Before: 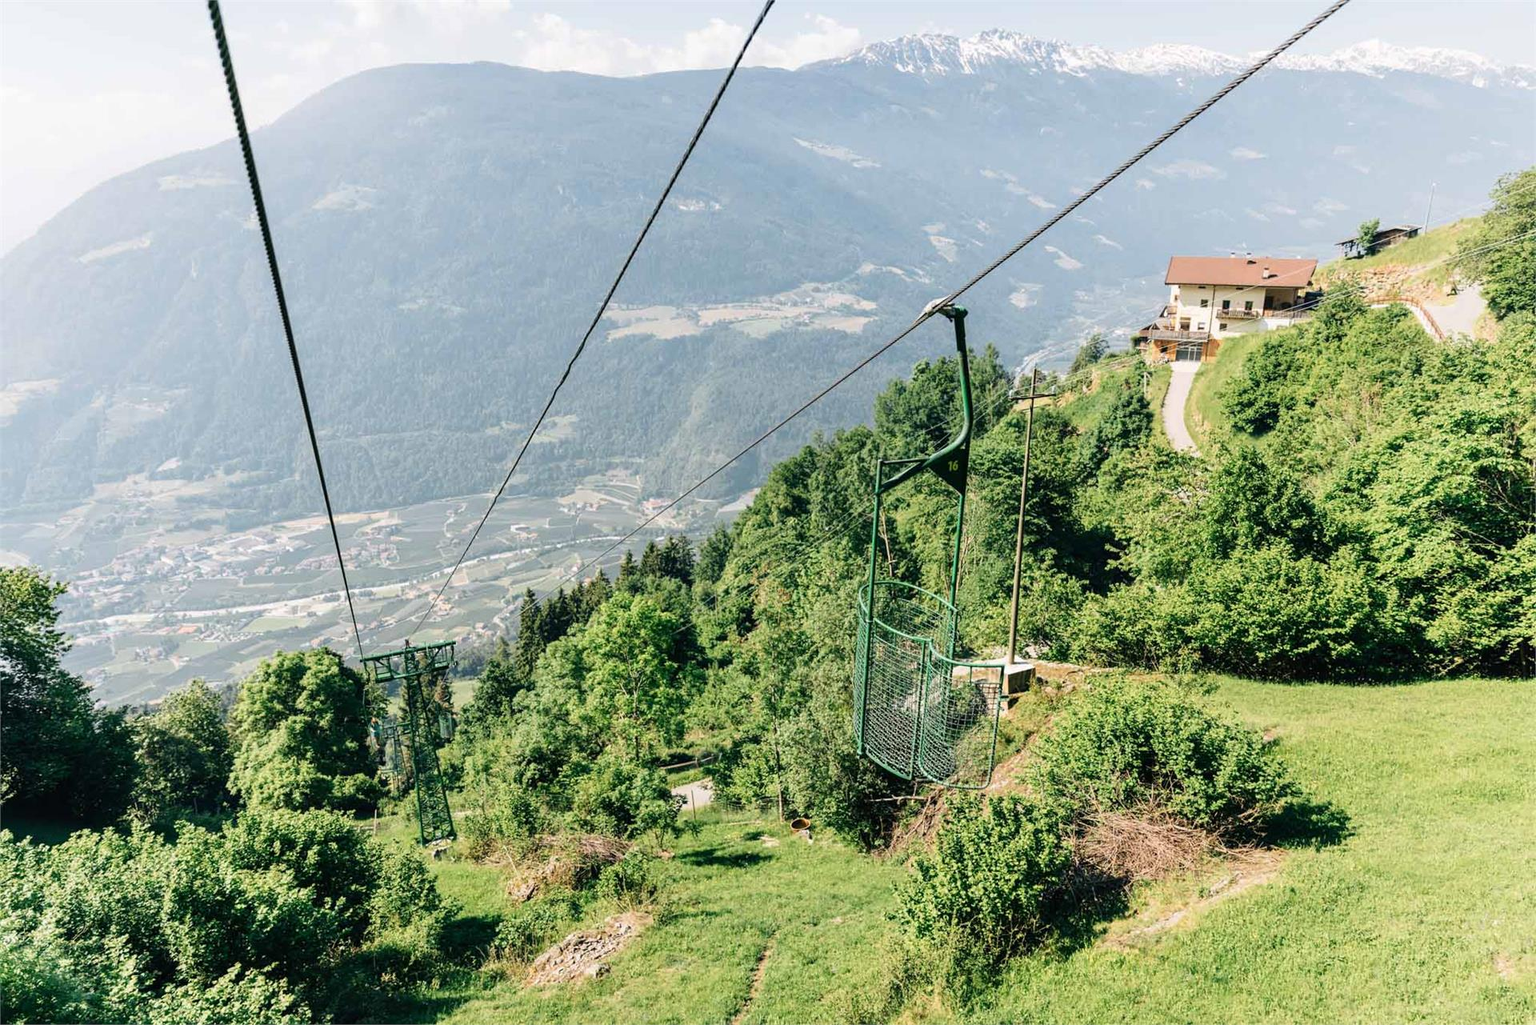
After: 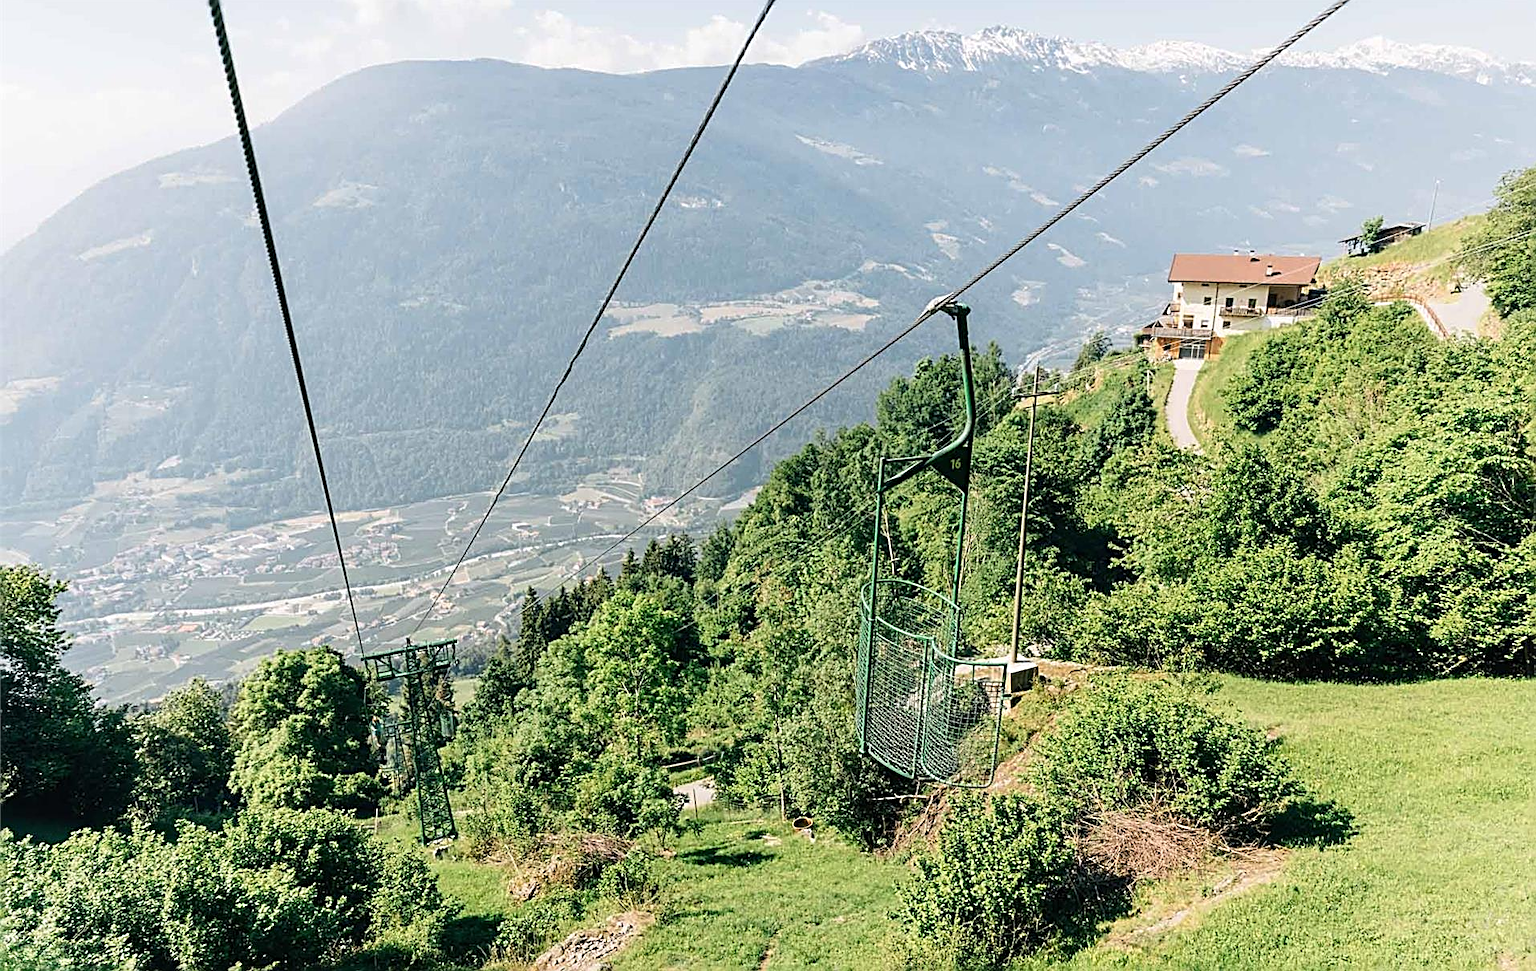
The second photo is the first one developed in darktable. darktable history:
sharpen: radius 2.586, amount 0.698
crop: top 0.327%, right 0.257%, bottom 5.074%
